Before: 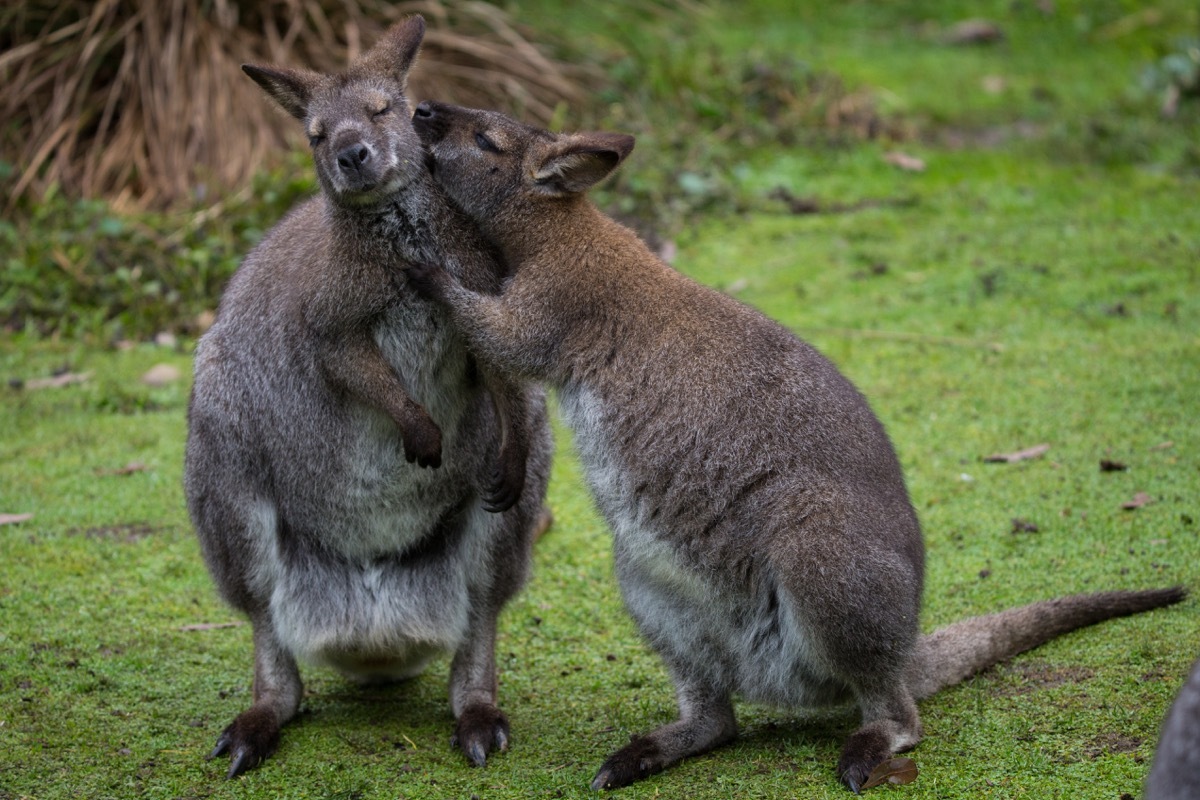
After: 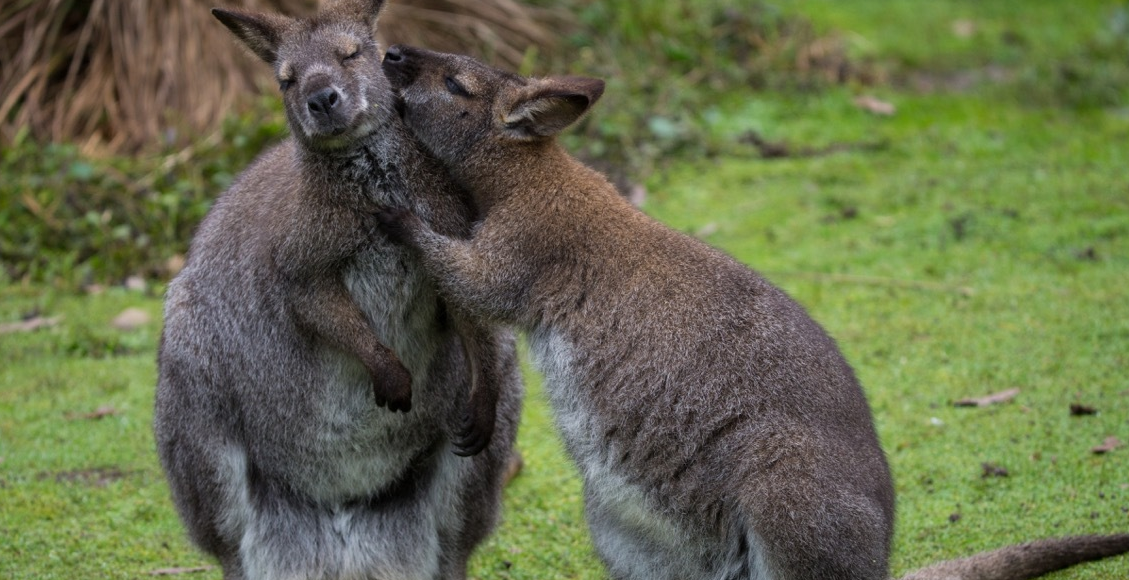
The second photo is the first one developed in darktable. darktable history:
crop: left 2.579%, top 7.121%, right 3.303%, bottom 20.304%
